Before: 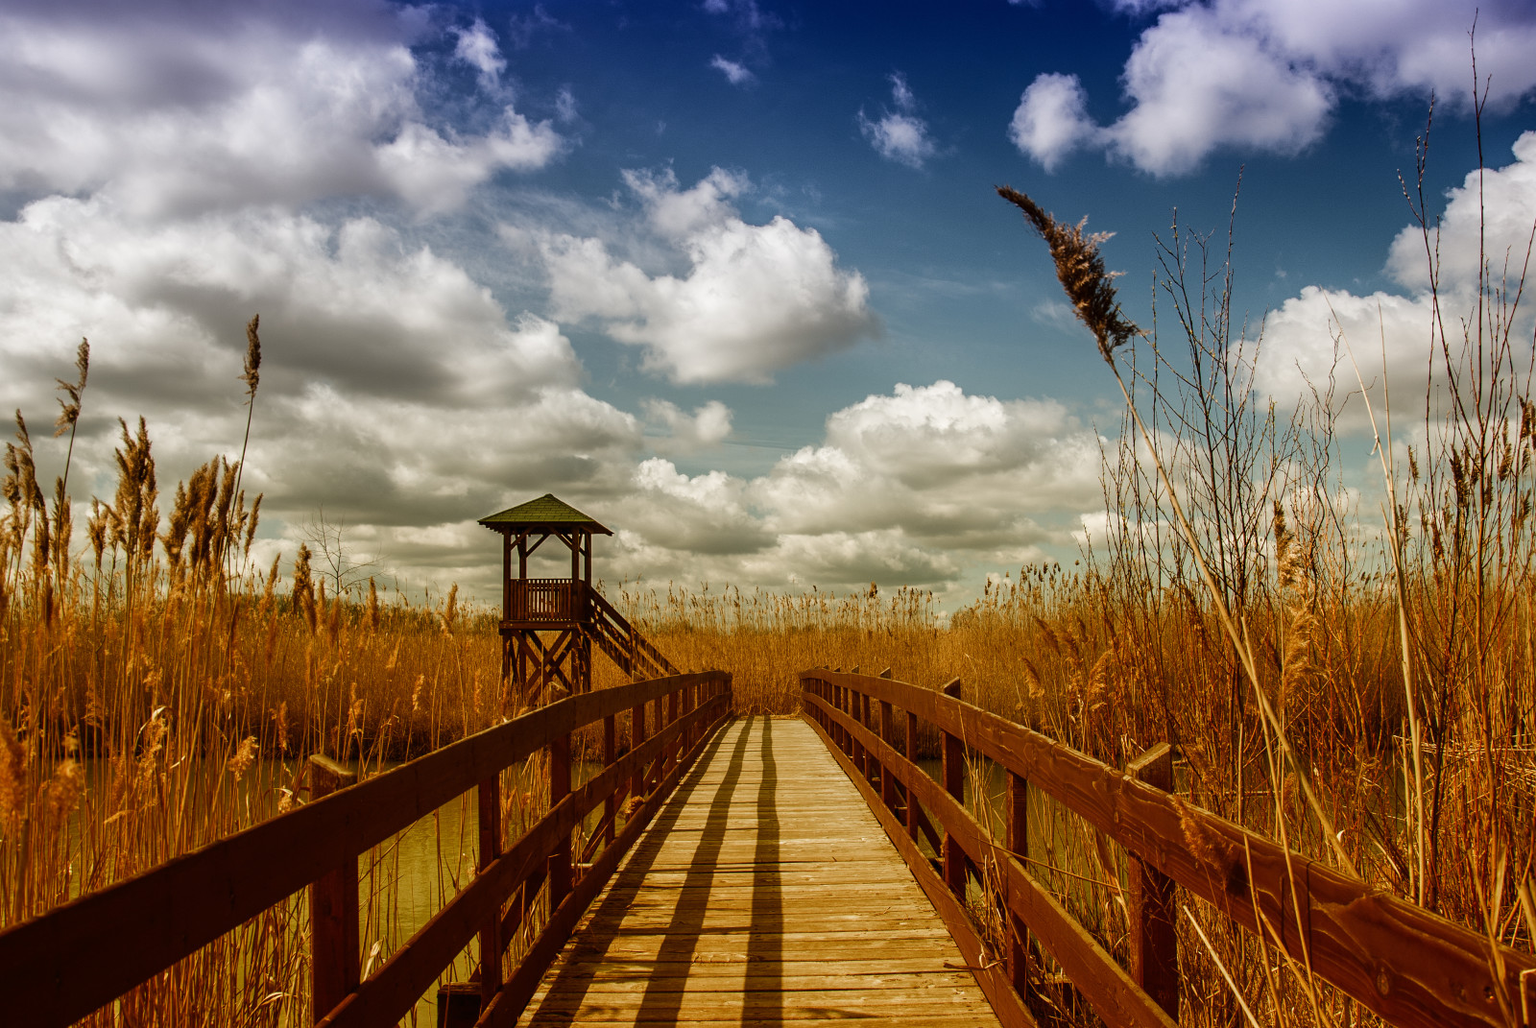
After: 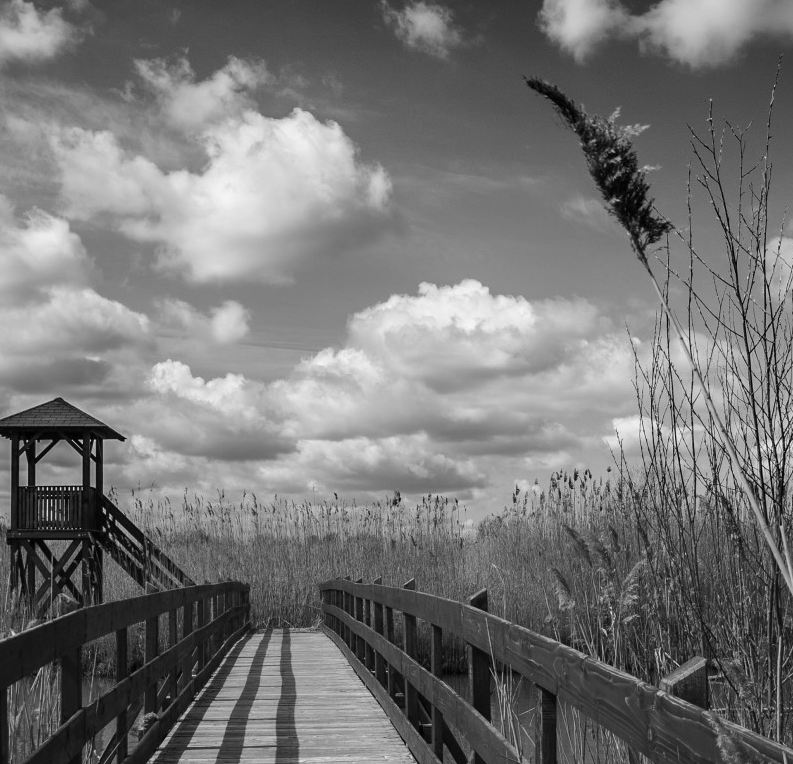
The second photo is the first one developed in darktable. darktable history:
crop: left 32.075%, top 10.976%, right 18.355%, bottom 17.596%
monochrome: on, module defaults
